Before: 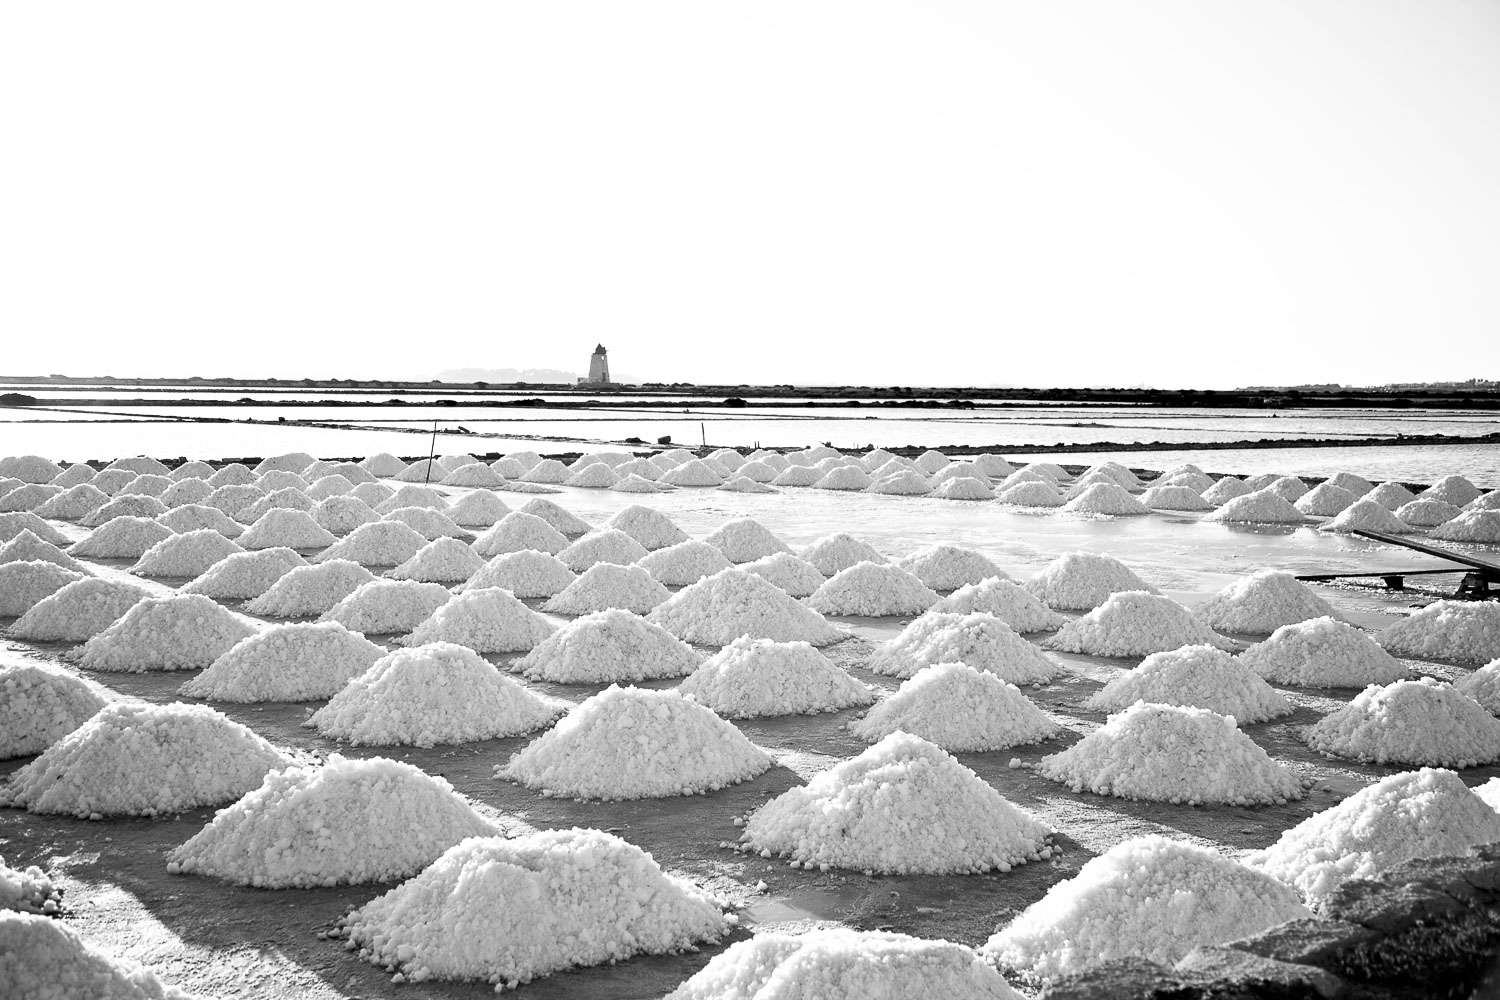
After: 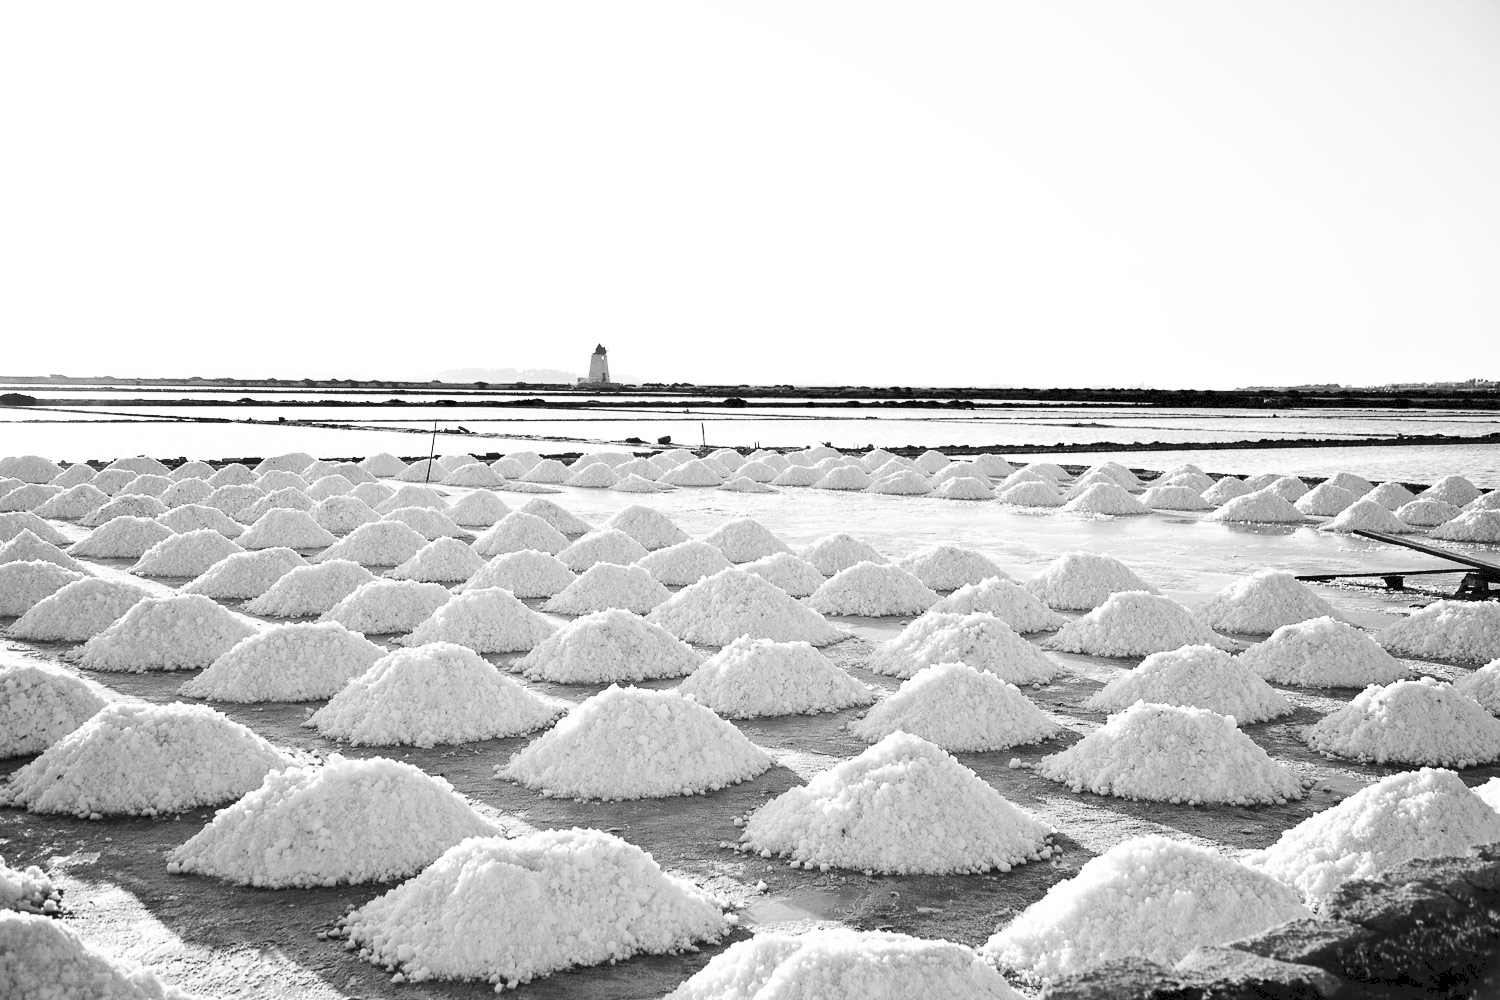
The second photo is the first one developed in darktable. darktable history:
tone curve: curves: ch0 [(0, 0) (0.003, 0.076) (0.011, 0.081) (0.025, 0.084) (0.044, 0.092) (0.069, 0.1) (0.1, 0.117) (0.136, 0.144) (0.177, 0.186) (0.224, 0.237) (0.277, 0.306) (0.335, 0.39) (0.399, 0.494) (0.468, 0.574) (0.543, 0.666) (0.623, 0.722) (0.709, 0.79) (0.801, 0.855) (0.898, 0.926) (1, 1)], preserve colors none
shadows and highlights: shadows 36.63, highlights -26.9, soften with gaussian
